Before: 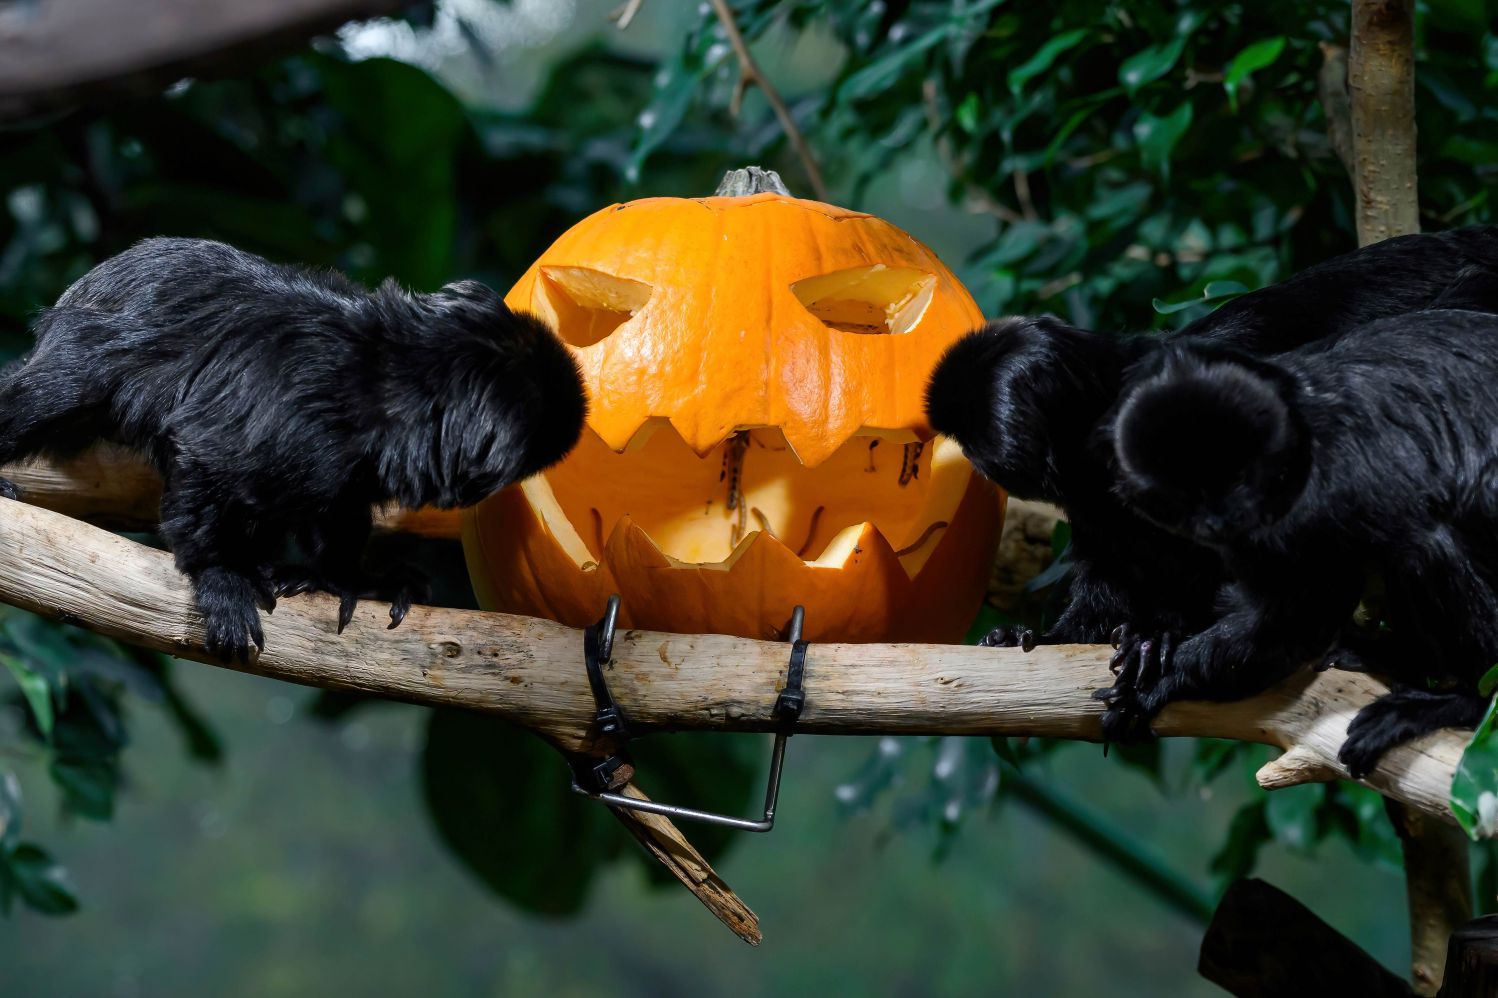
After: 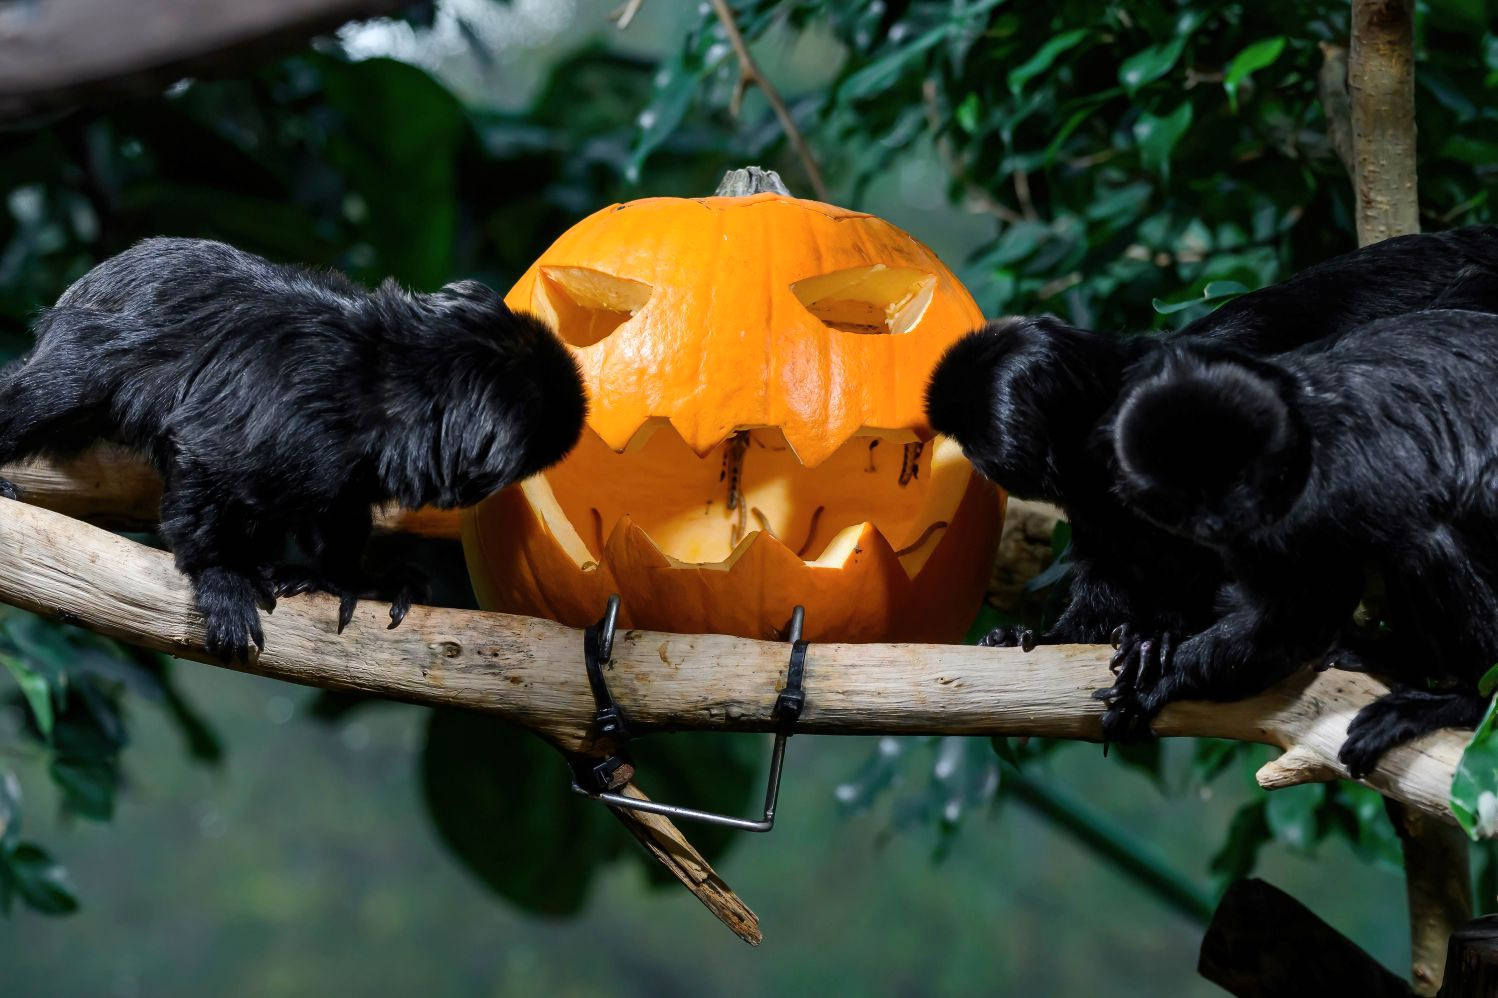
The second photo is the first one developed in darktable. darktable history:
shadows and highlights: radius 336.35, shadows 28.3, soften with gaussian
